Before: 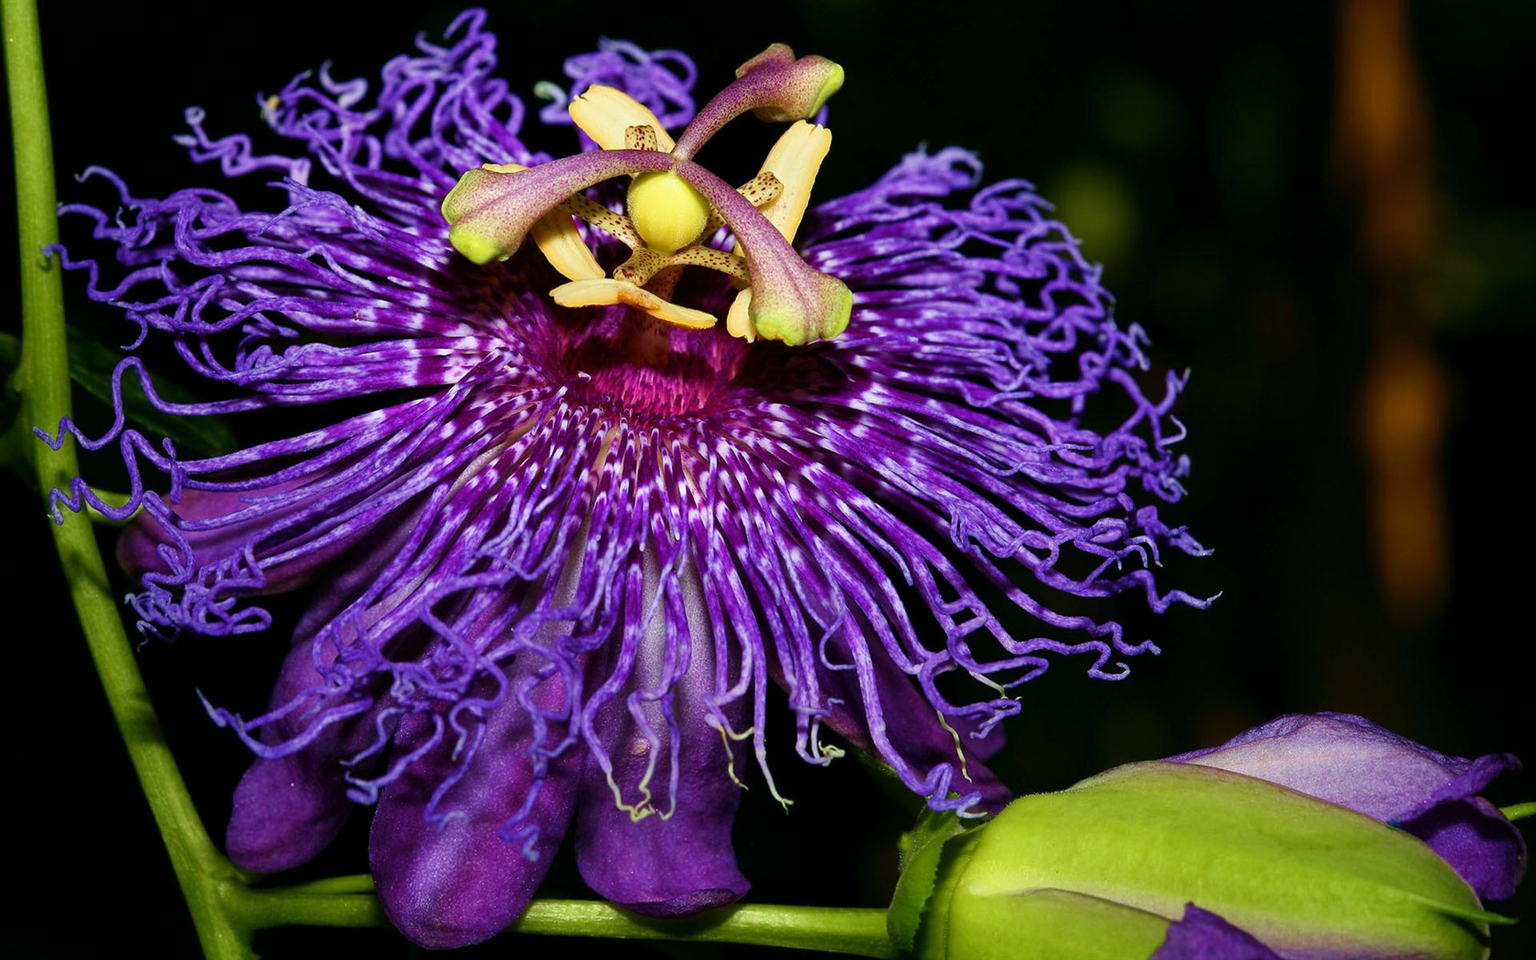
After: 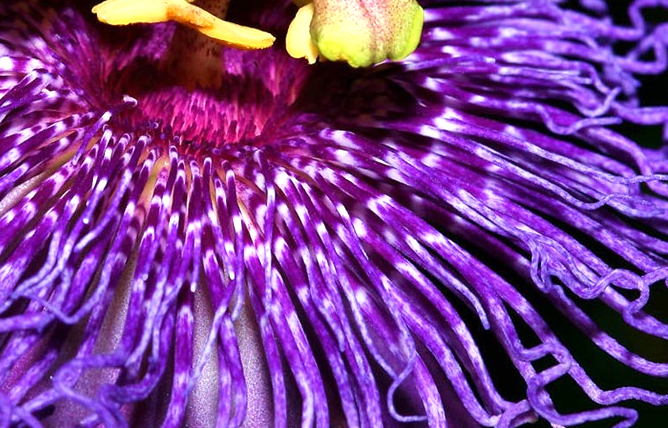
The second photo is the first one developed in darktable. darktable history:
crop: left 30.348%, top 29.644%, right 29.839%, bottom 29.559%
velvia: on, module defaults
exposure: exposure 0.637 EV, compensate highlight preservation false
